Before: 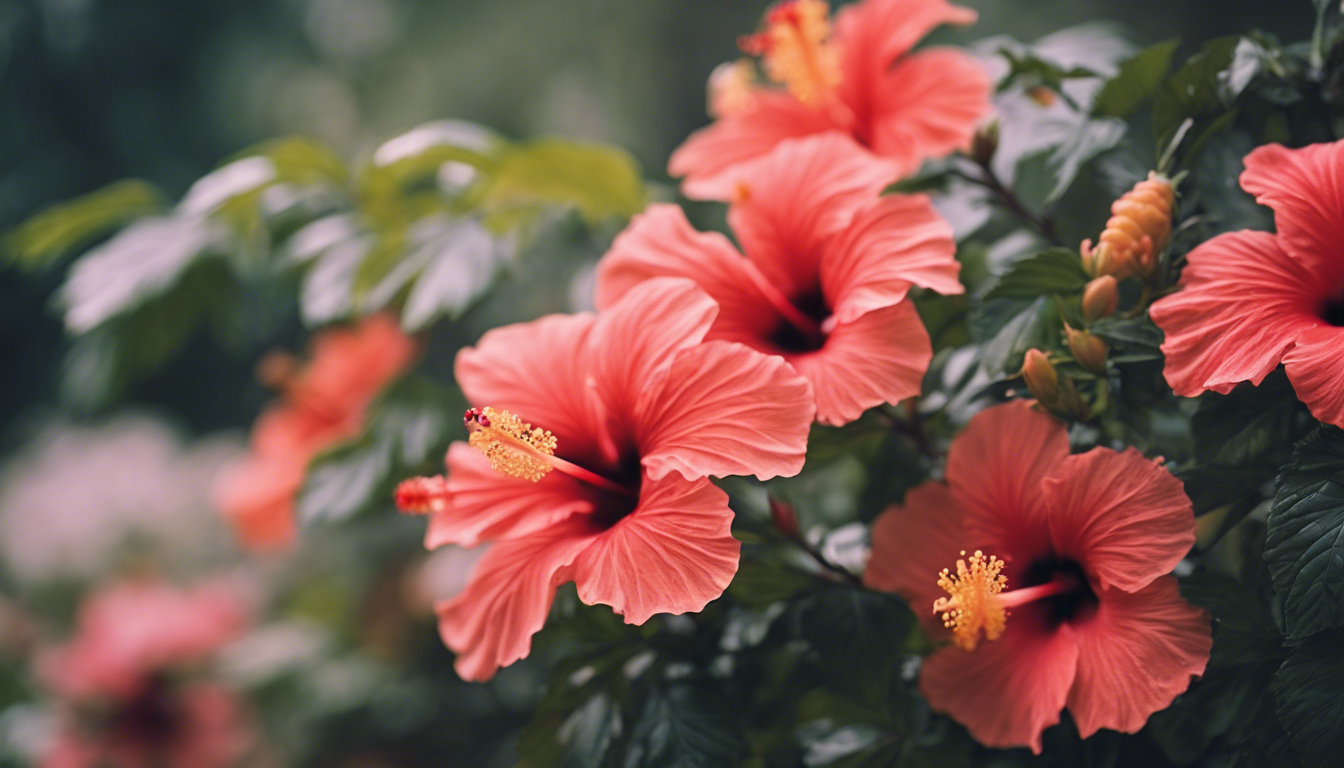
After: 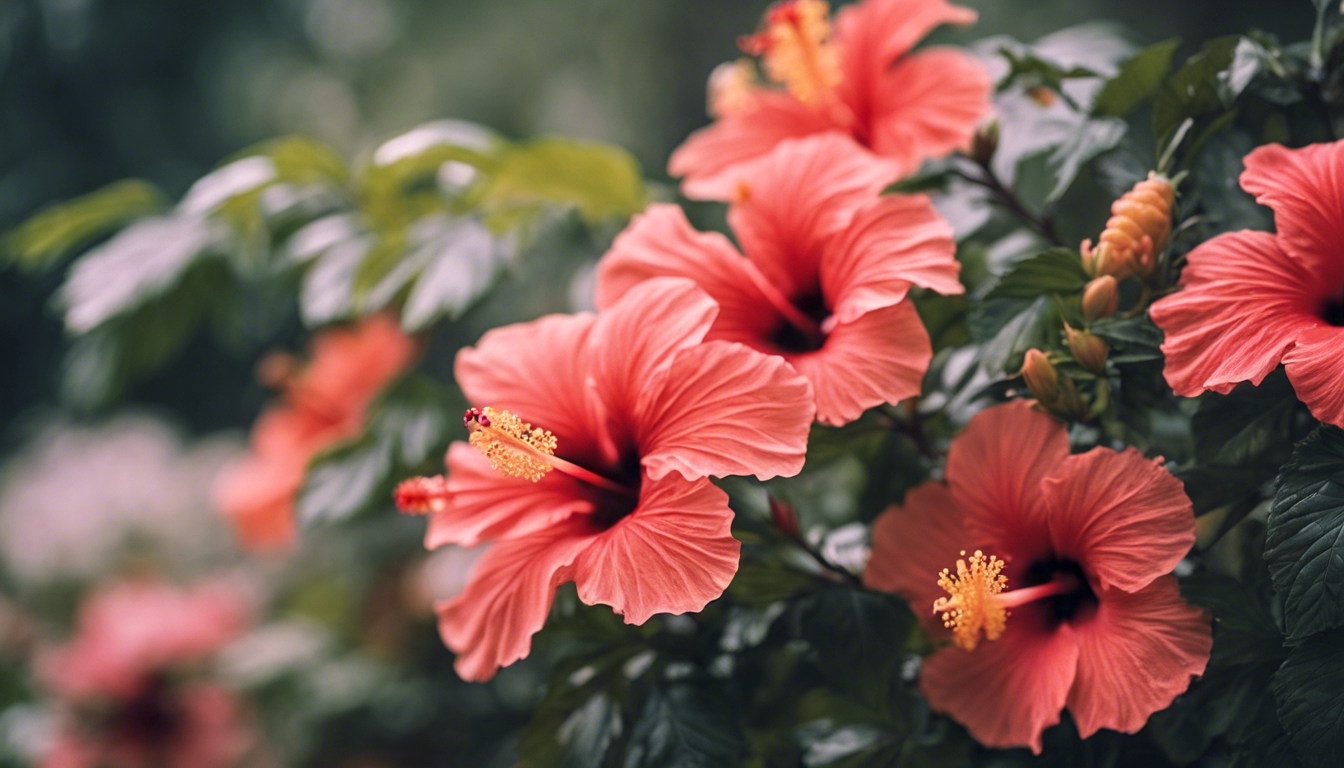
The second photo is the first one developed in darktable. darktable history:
local contrast: on, module defaults
color correction: highlights b* 0.058
